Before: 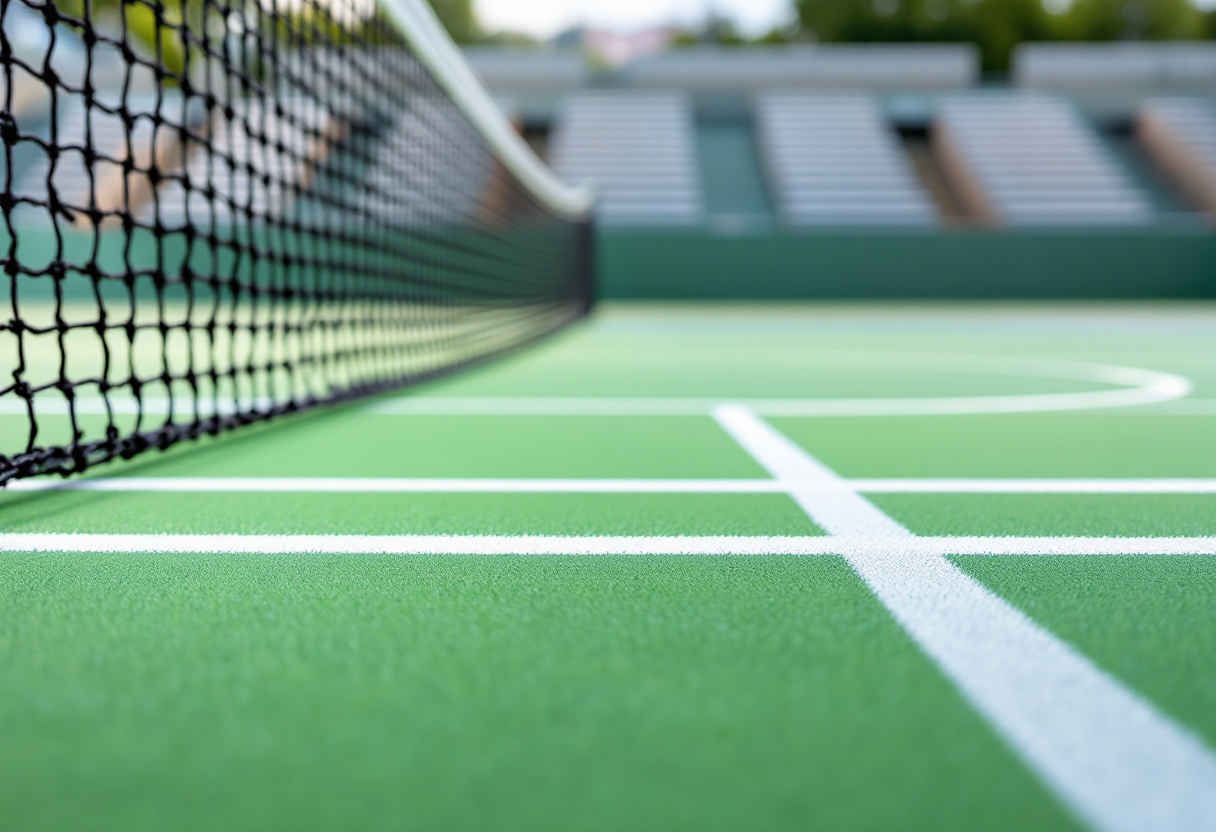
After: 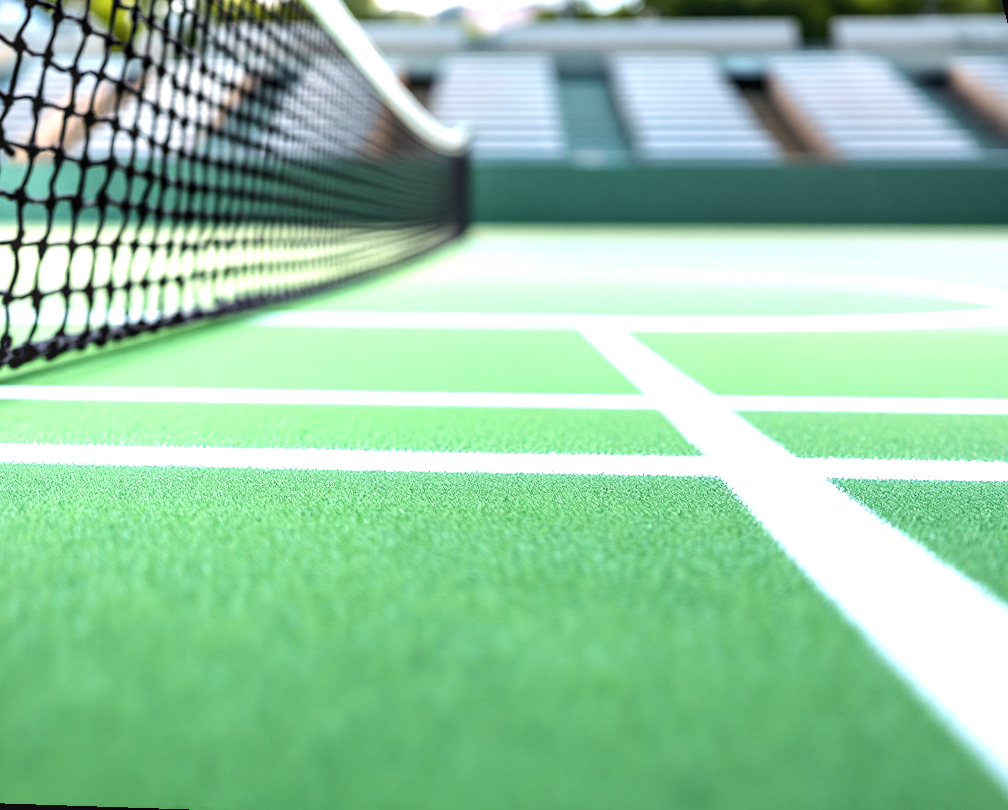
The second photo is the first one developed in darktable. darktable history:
local contrast: on, module defaults
tone equalizer: -8 EV -0.75 EV, -7 EV -0.7 EV, -6 EV -0.6 EV, -5 EV -0.4 EV, -3 EV 0.4 EV, -2 EV 0.6 EV, -1 EV 0.7 EV, +0 EV 0.75 EV, edges refinement/feathering 500, mask exposure compensation -1.57 EV, preserve details no
exposure: exposure 0.2 EV, compensate highlight preservation false
rotate and perspective: rotation 0.72°, lens shift (vertical) -0.352, lens shift (horizontal) -0.051, crop left 0.152, crop right 0.859, crop top 0.019, crop bottom 0.964
